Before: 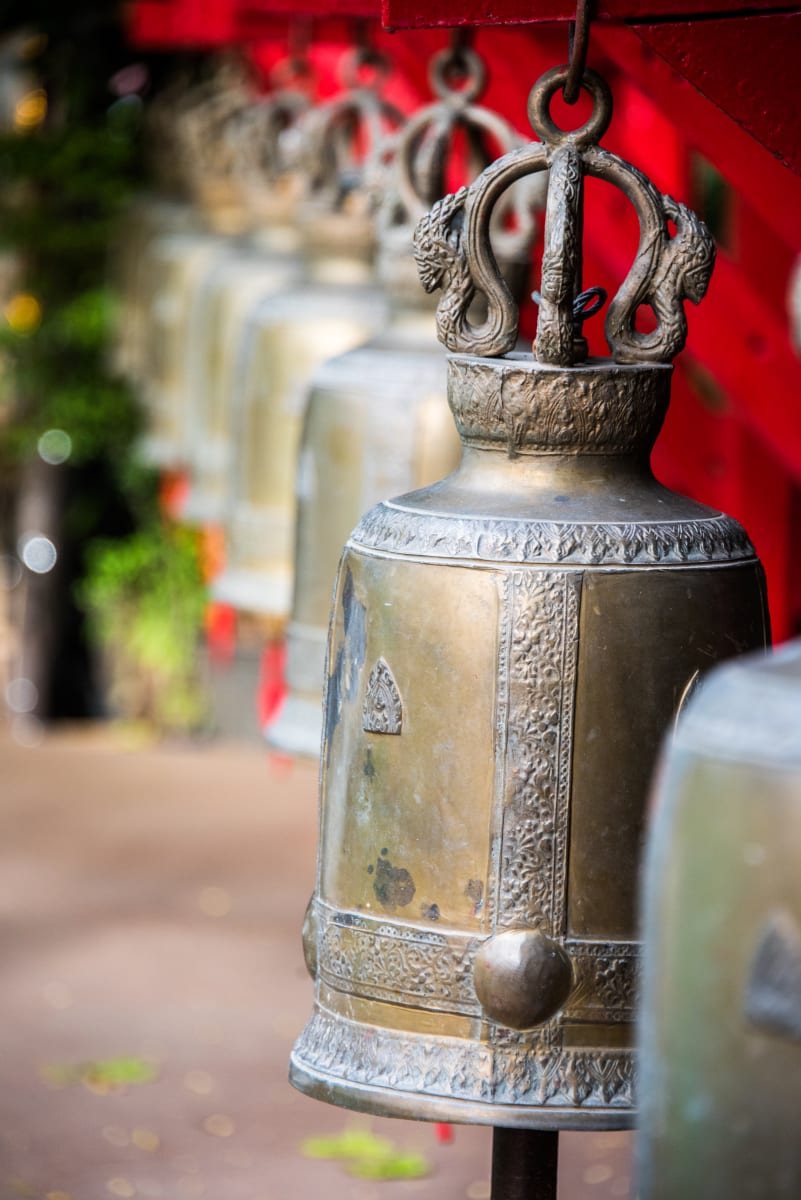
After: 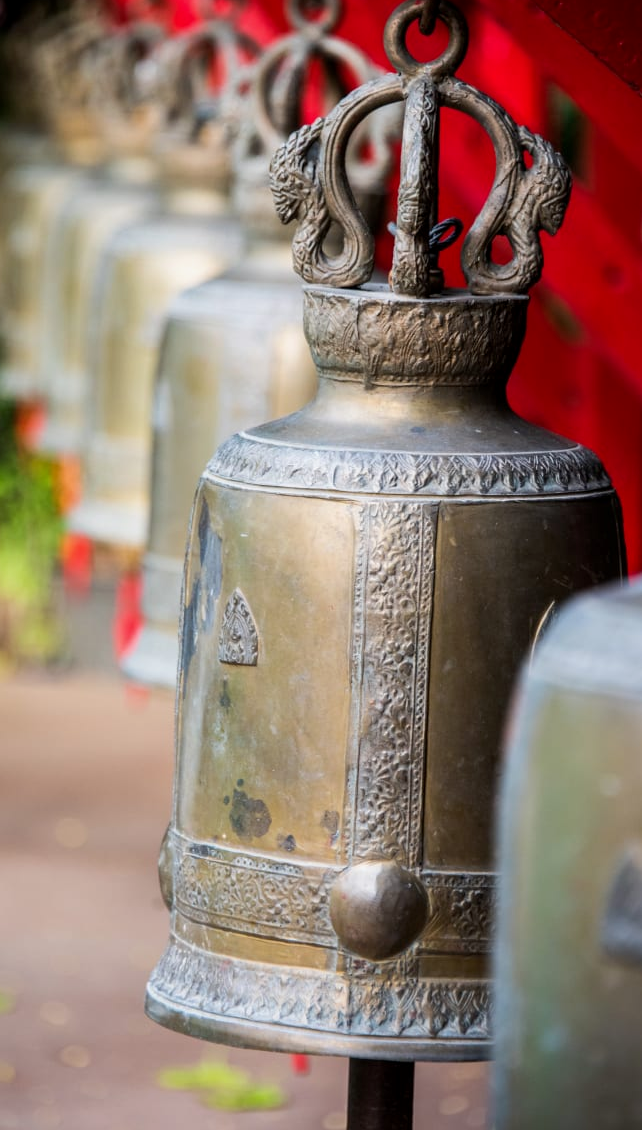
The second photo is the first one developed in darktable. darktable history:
crop and rotate: left 18.033%, top 5.791%, right 1.701%
exposure: black level correction 0.002, exposure -0.104 EV, compensate highlight preservation false
